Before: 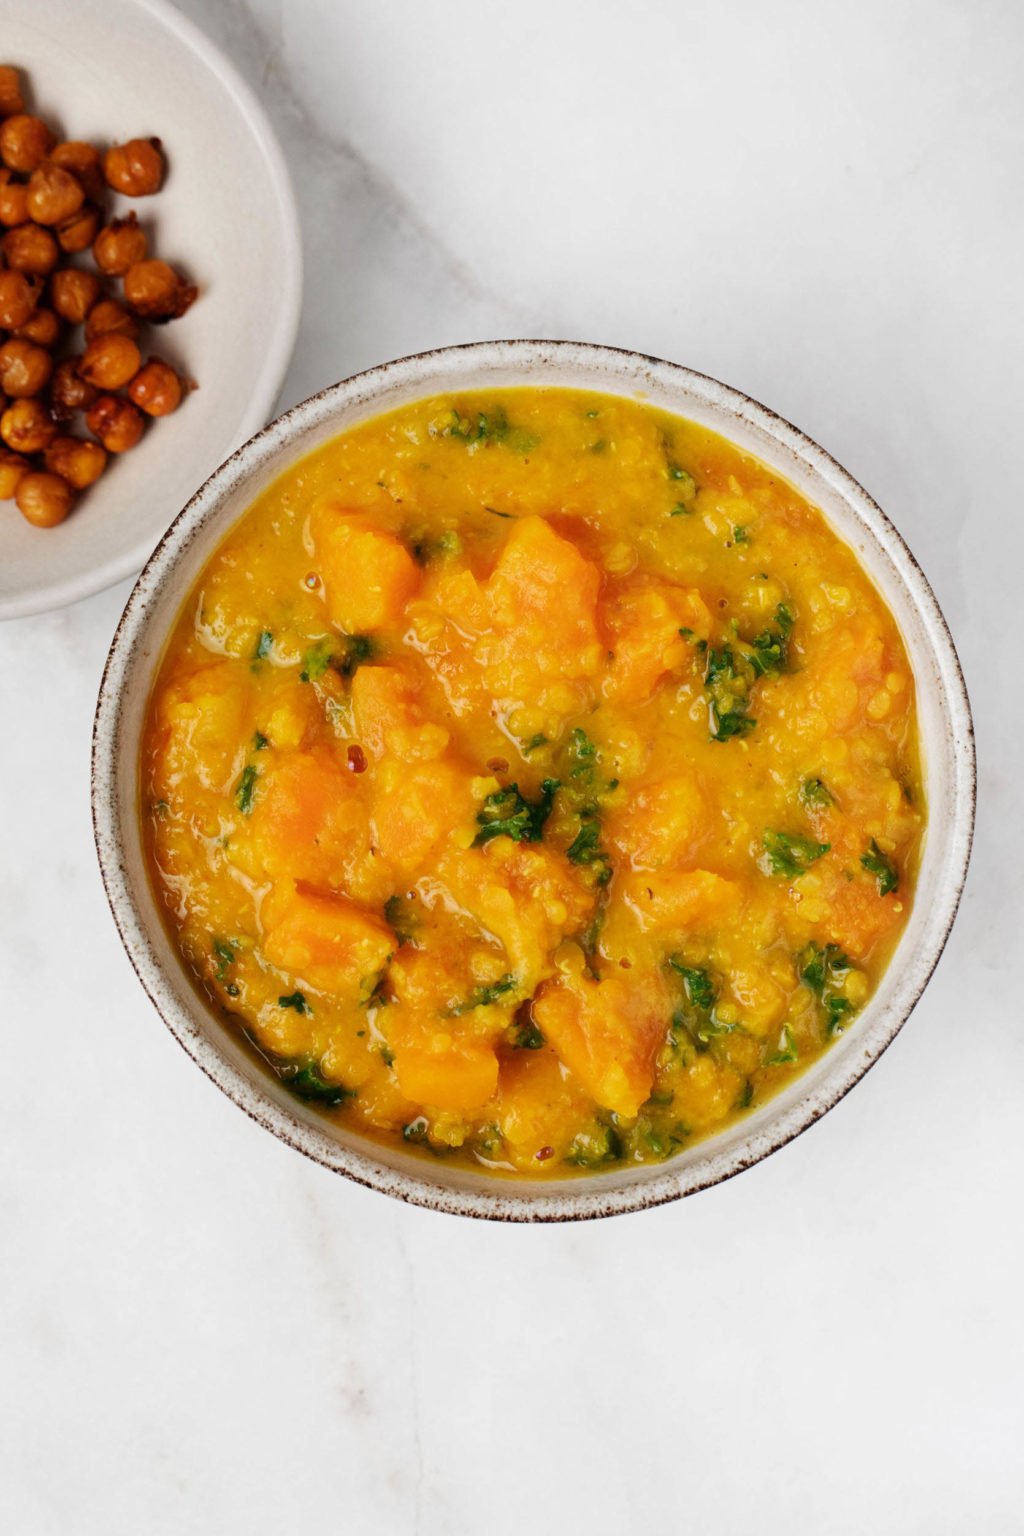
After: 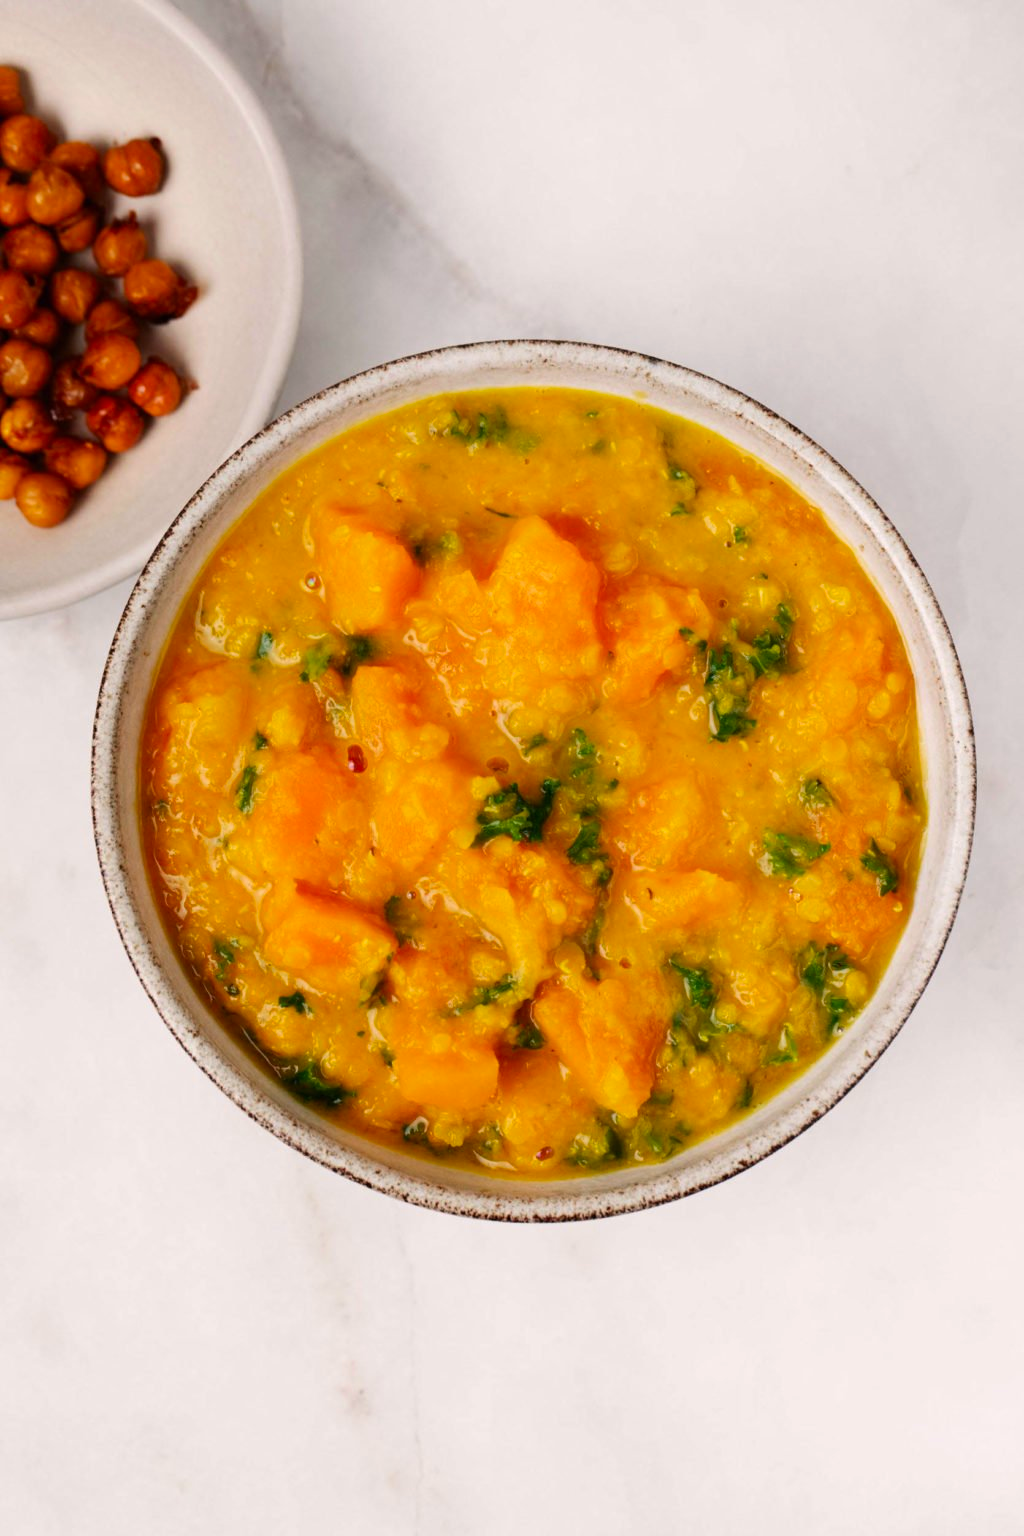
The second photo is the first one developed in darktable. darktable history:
exposure: black level correction 0, compensate exposure bias true, compensate highlight preservation false
color correction: highlights a* 3.22, highlights b* 1.93, saturation 1.19
